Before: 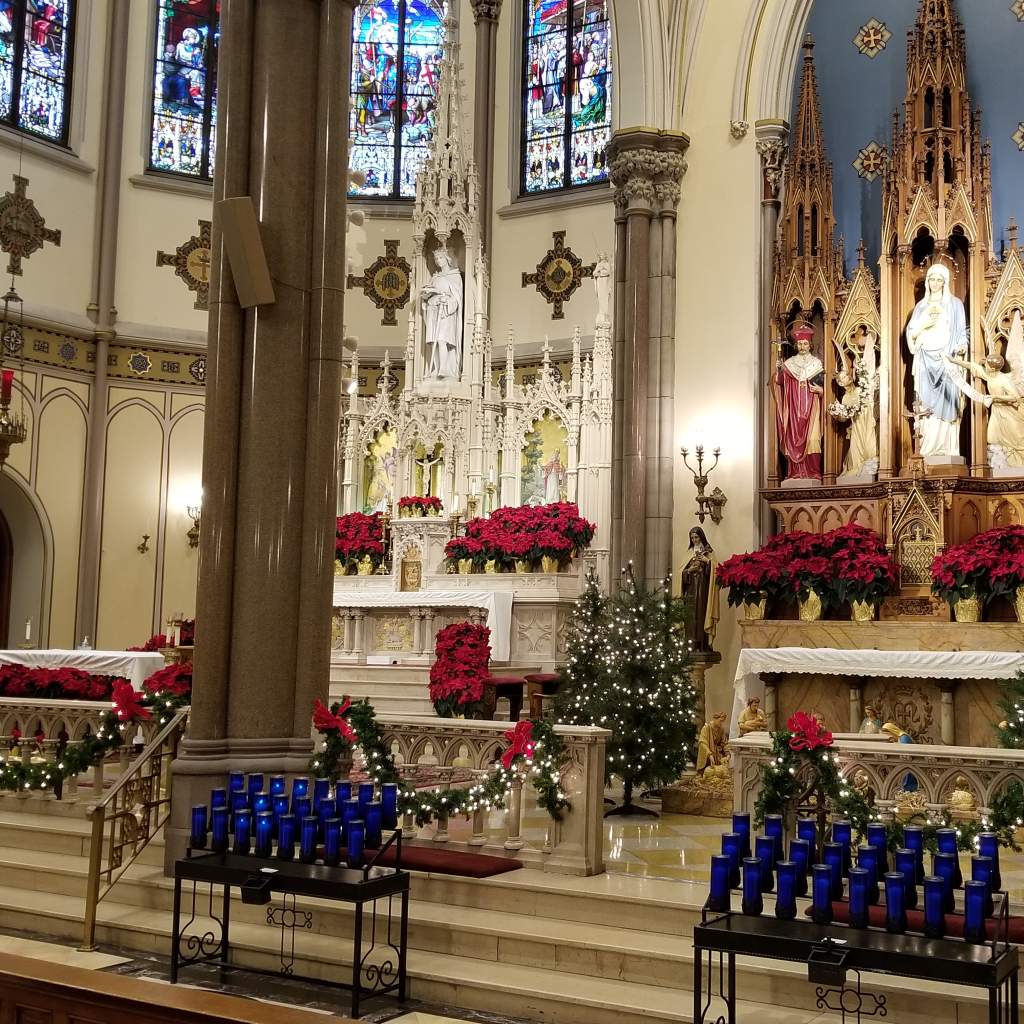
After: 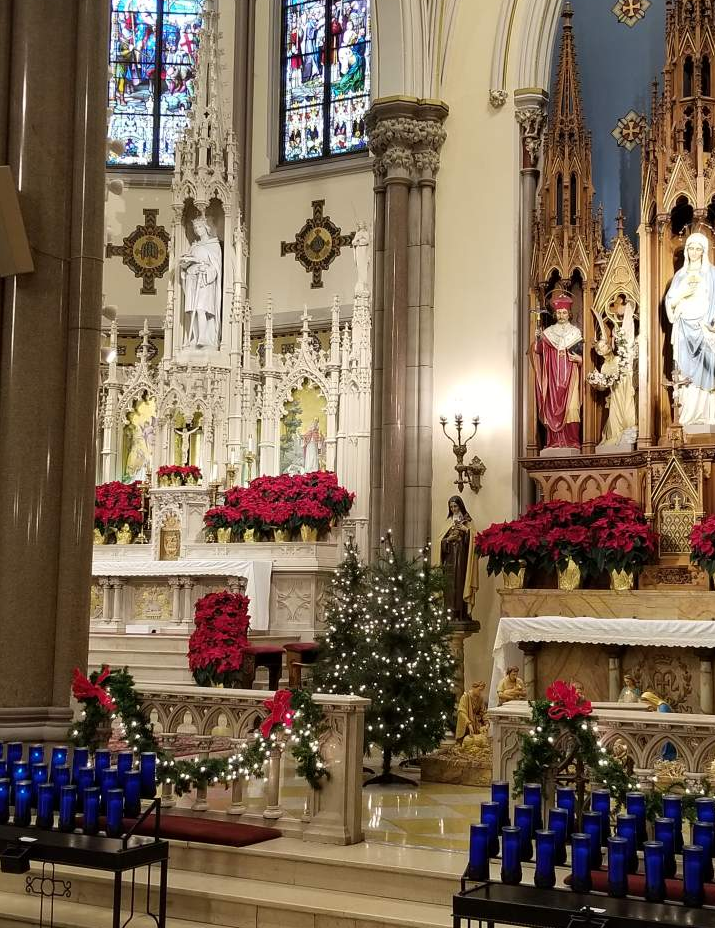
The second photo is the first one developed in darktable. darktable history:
crop and rotate: left 23.62%, top 3.033%, right 6.518%, bottom 6.336%
